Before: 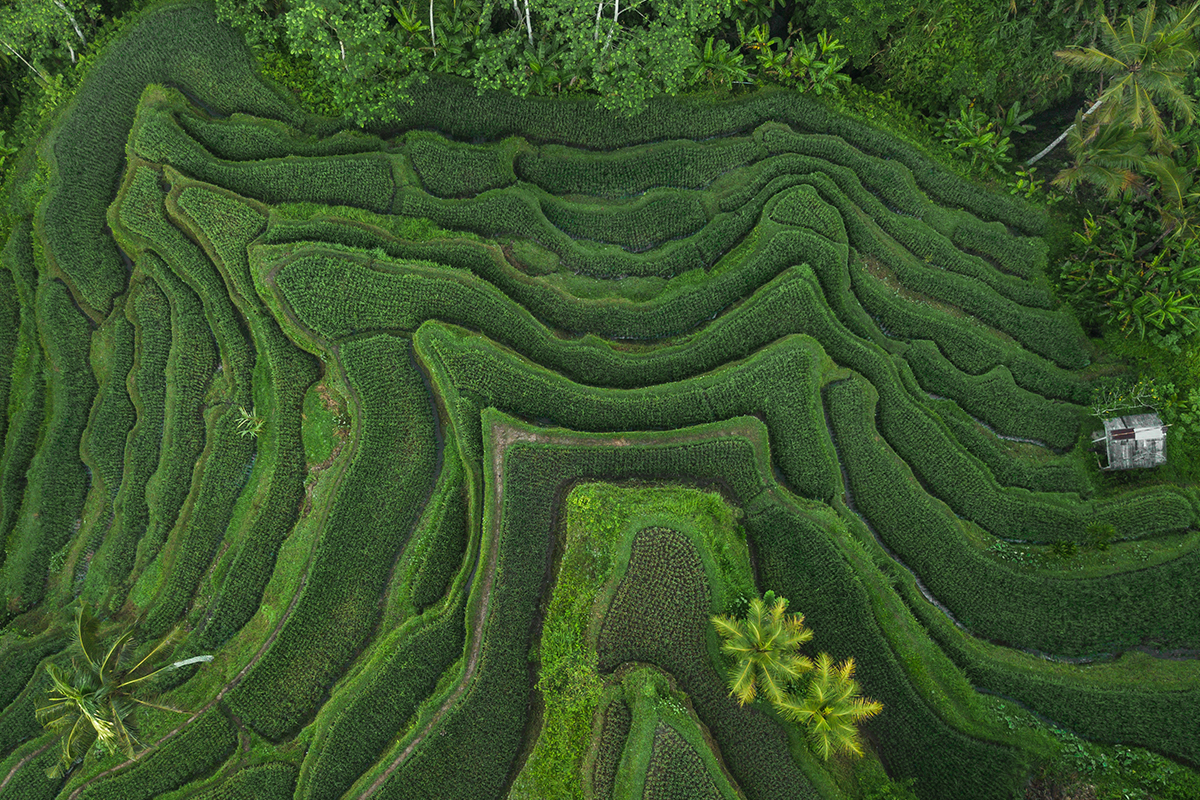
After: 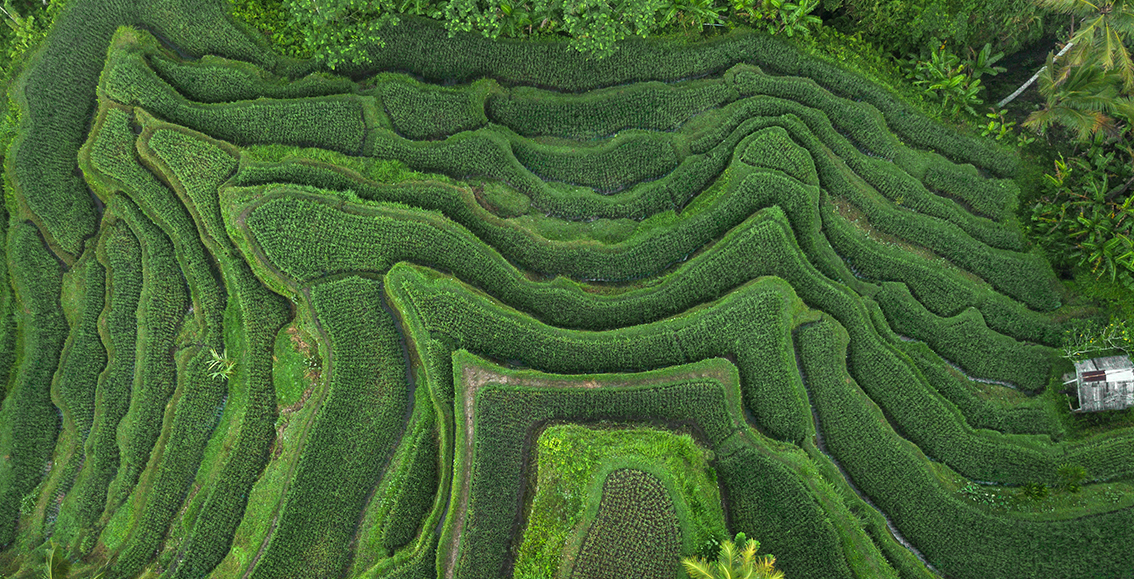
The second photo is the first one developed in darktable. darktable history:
crop: left 2.478%, top 7.362%, right 3.001%, bottom 20.146%
exposure: black level correction 0.001, exposure 0.5 EV, compensate exposure bias true, compensate highlight preservation false
